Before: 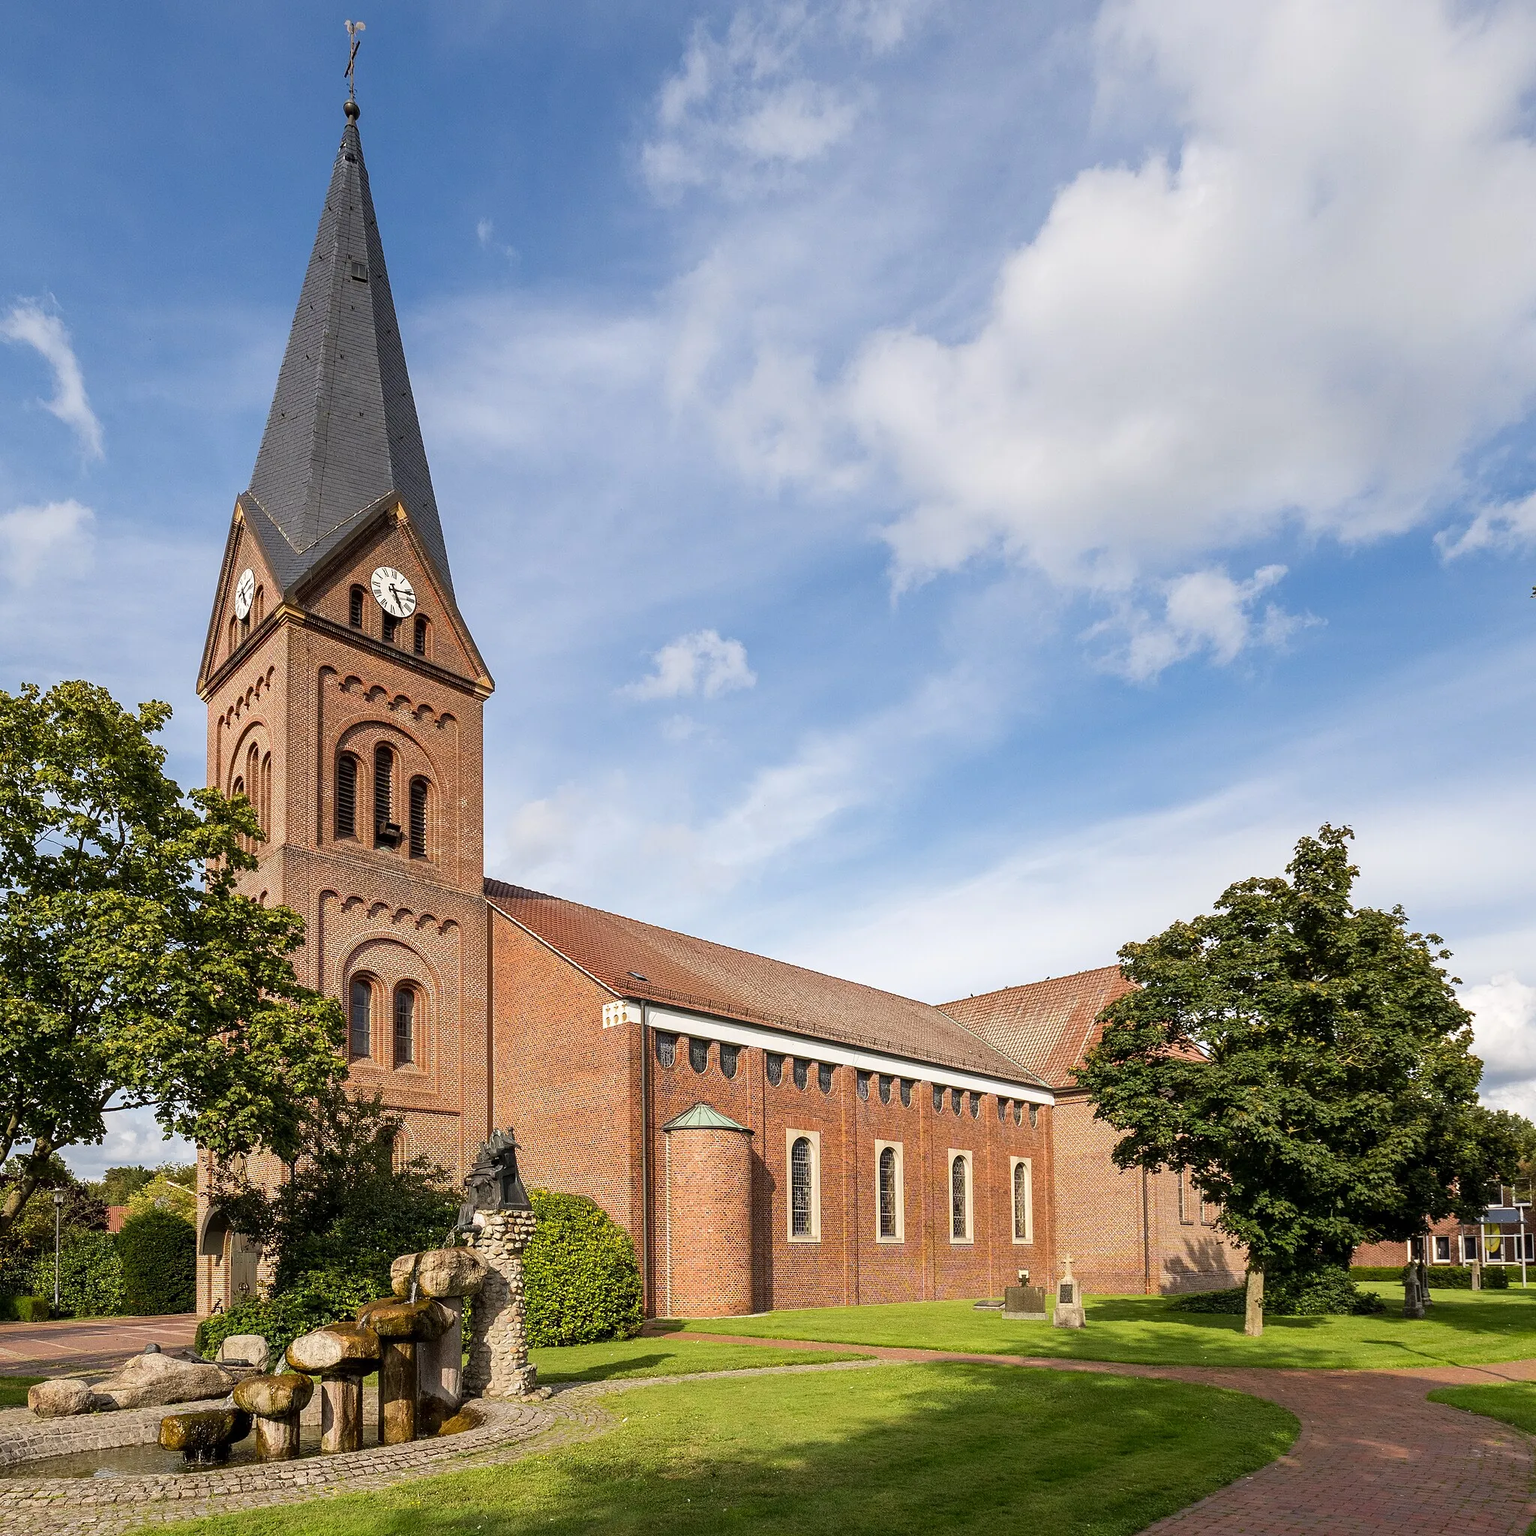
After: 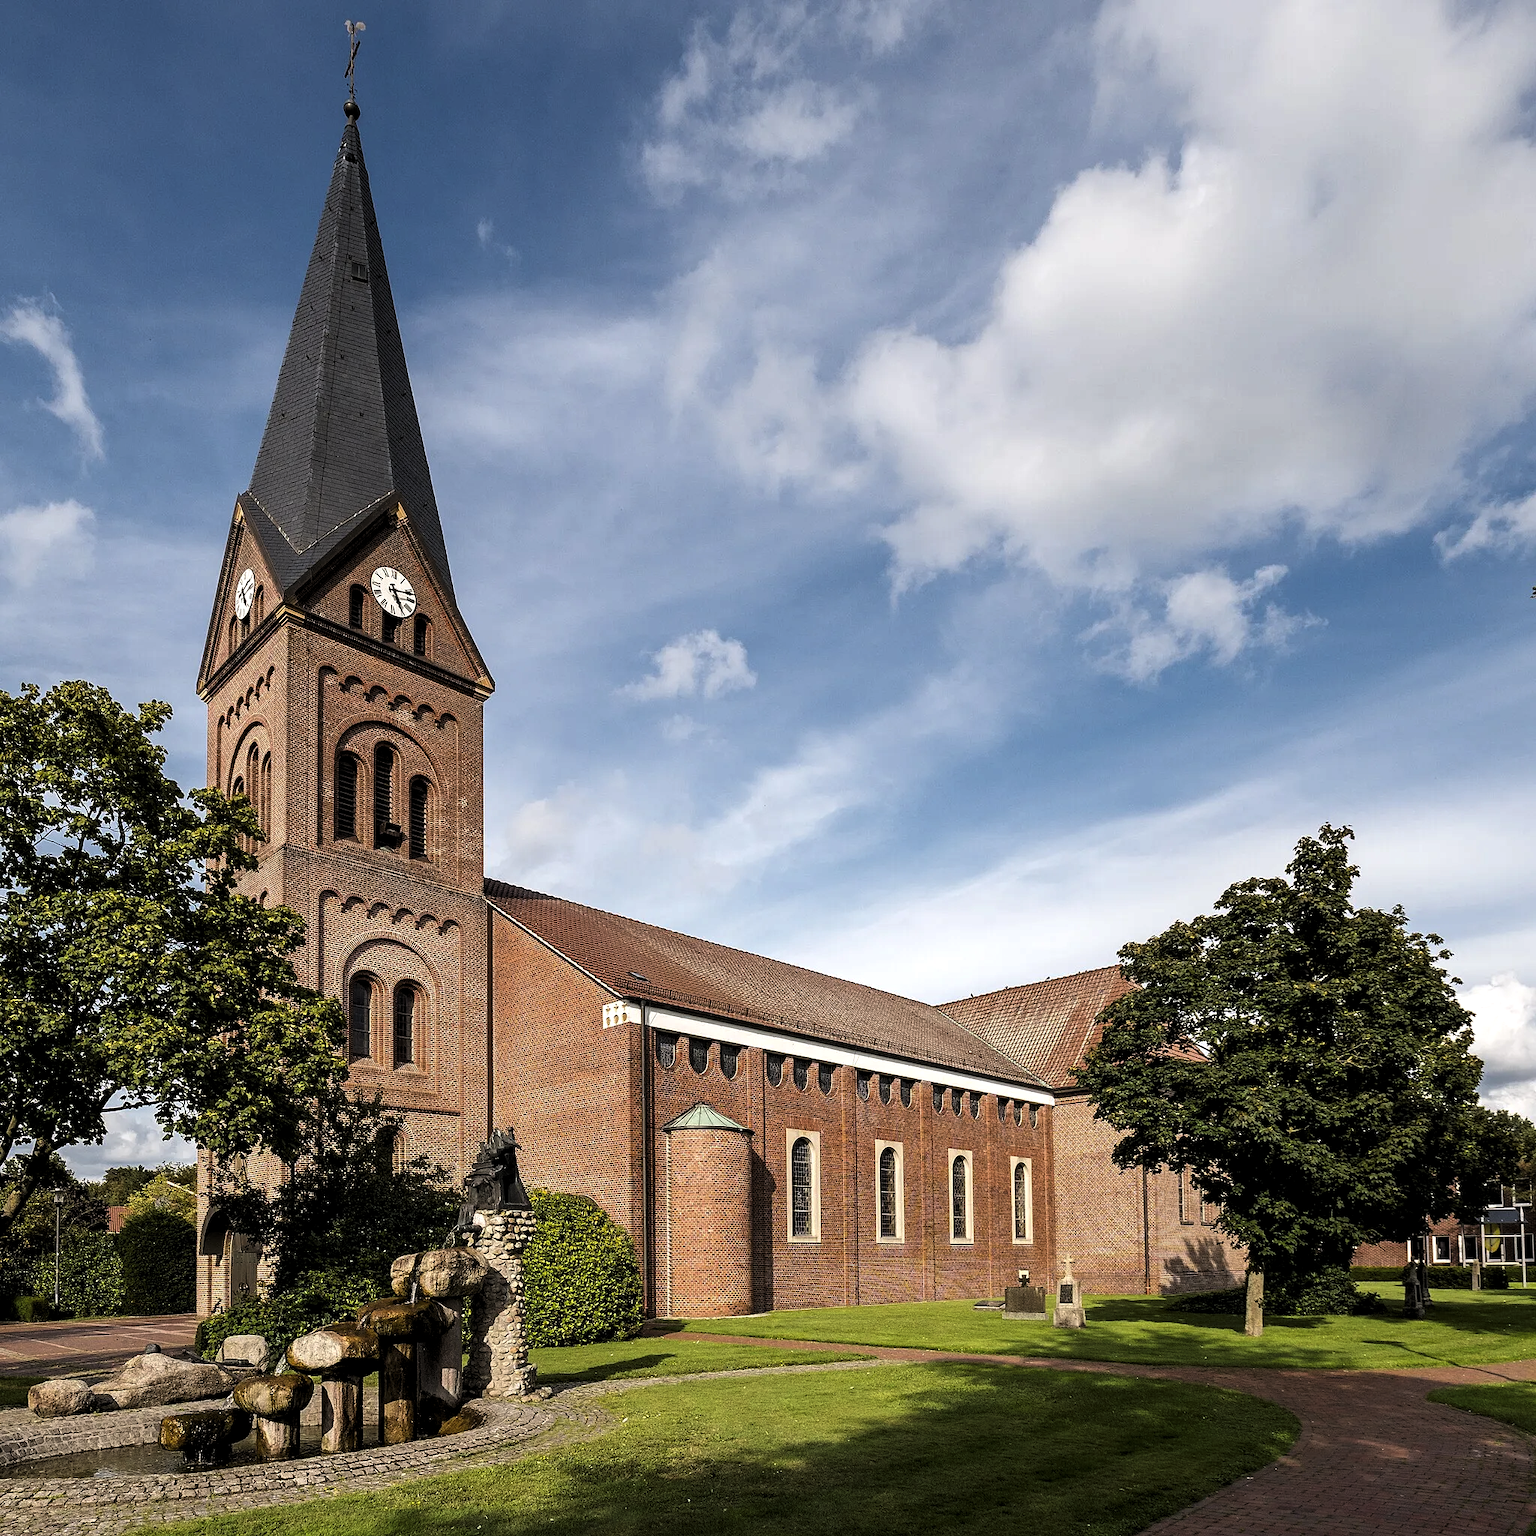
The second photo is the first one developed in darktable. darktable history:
levels: black 0.092%, levels [0.101, 0.578, 0.953]
